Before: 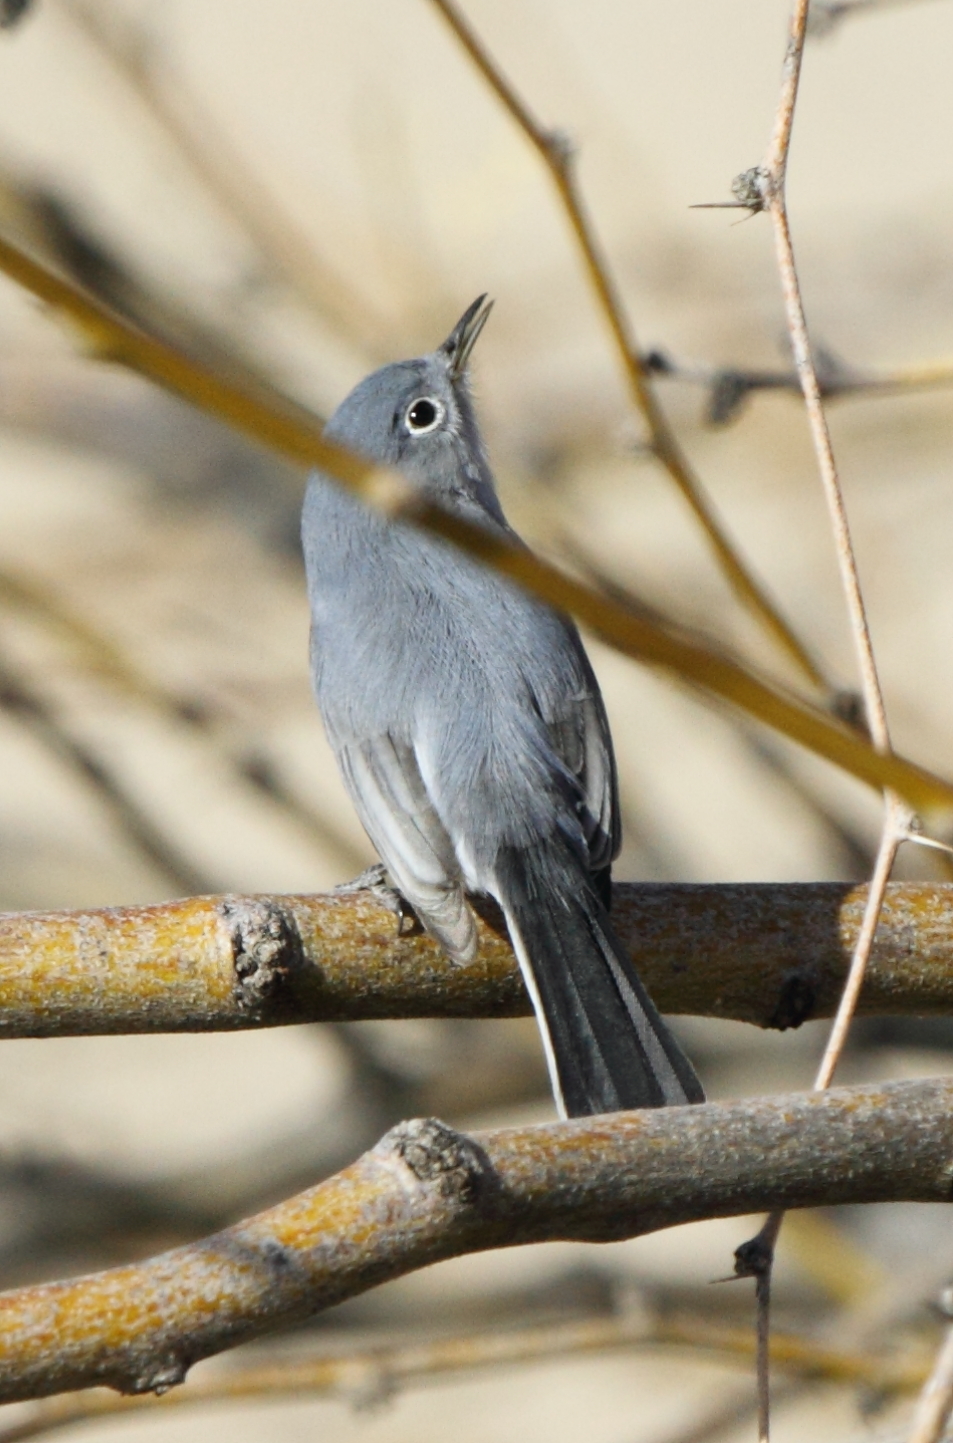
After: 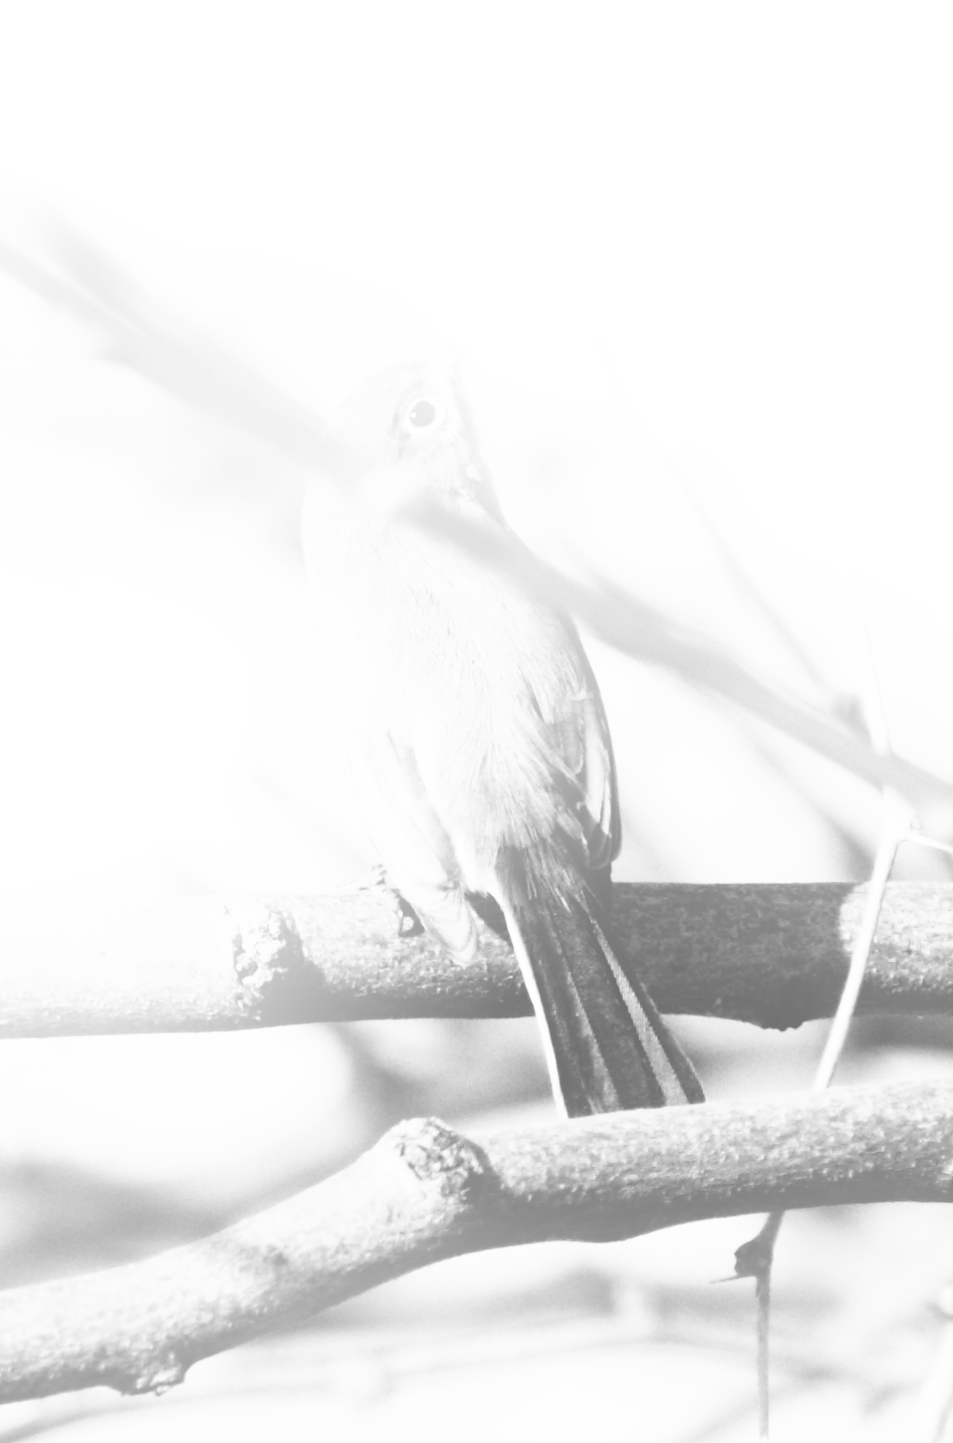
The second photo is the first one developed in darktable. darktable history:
bloom: size 38%, threshold 95%, strength 30%
sharpen: radius 2.883, amount 0.868, threshold 47.523
monochrome: a 16.01, b -2.65, highlights 0.52
rgb curve: curves: ch0 [(0, 0) (0.21, 0.15) (0.24, 0.21) (0.5, 0.75) (0.75, 0.96) (0.89, 0.99) (1, 1)]; ch1 [(0, 0.02) (0.21, 0.13) (0.25, 0.2) (0.5, 0.67) (0.75, 0.9) (0.89, 0.97) (1, 1)]; ch2 [(0, 0.02) (0.21, 0.13) (0.25, 0.2) (0.5, 0.67) (0.75, 0.9) (0.89, 0.97) (1, 1)], compensate middle gray true
